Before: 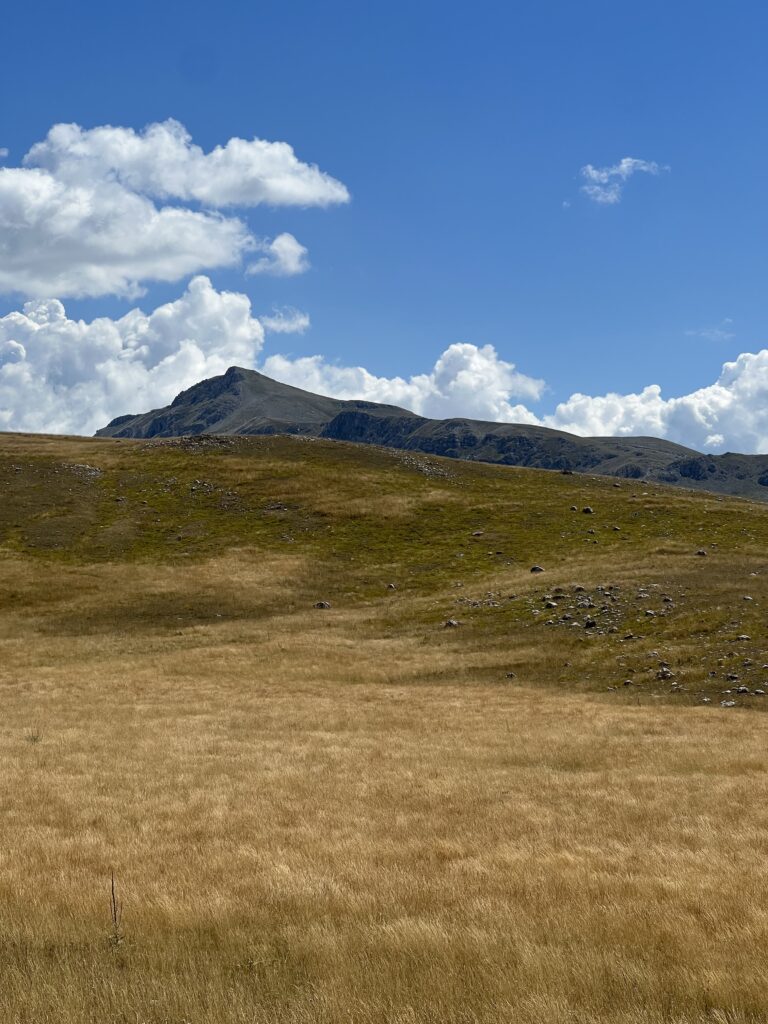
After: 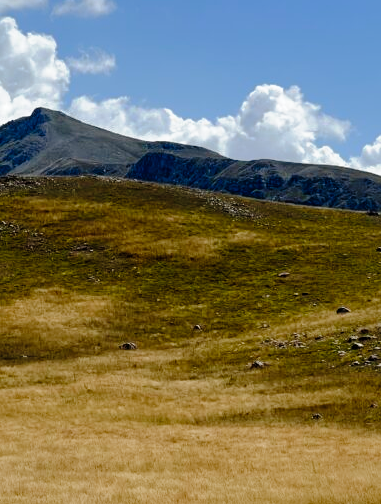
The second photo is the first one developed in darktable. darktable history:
crop: left 25.308%, top 25.349%, right 25.043%, bottom 25.406%
shadows and highlights: shadows 40.07, highlights -59.83
tone curve: curves: ch0 [(0, 0) (0.003, 0) (0.011, 0.001) (0.025, 0.001) (0.044, 0.003) (0.069, 0.009) (0.1, 0.018) (0.136, 0.032) (0.177, 0.074) (0.224, 0.13) (0.277, 0.218) (0.335, 0.321) (0.399, 0.425) (0.468, 0.523) (0.543, 0.617) (0.623, 0.708) (0.709, 0.789) (0.801, 0.873) (0.898, 0.967) (1, 1)], preserve colors none
